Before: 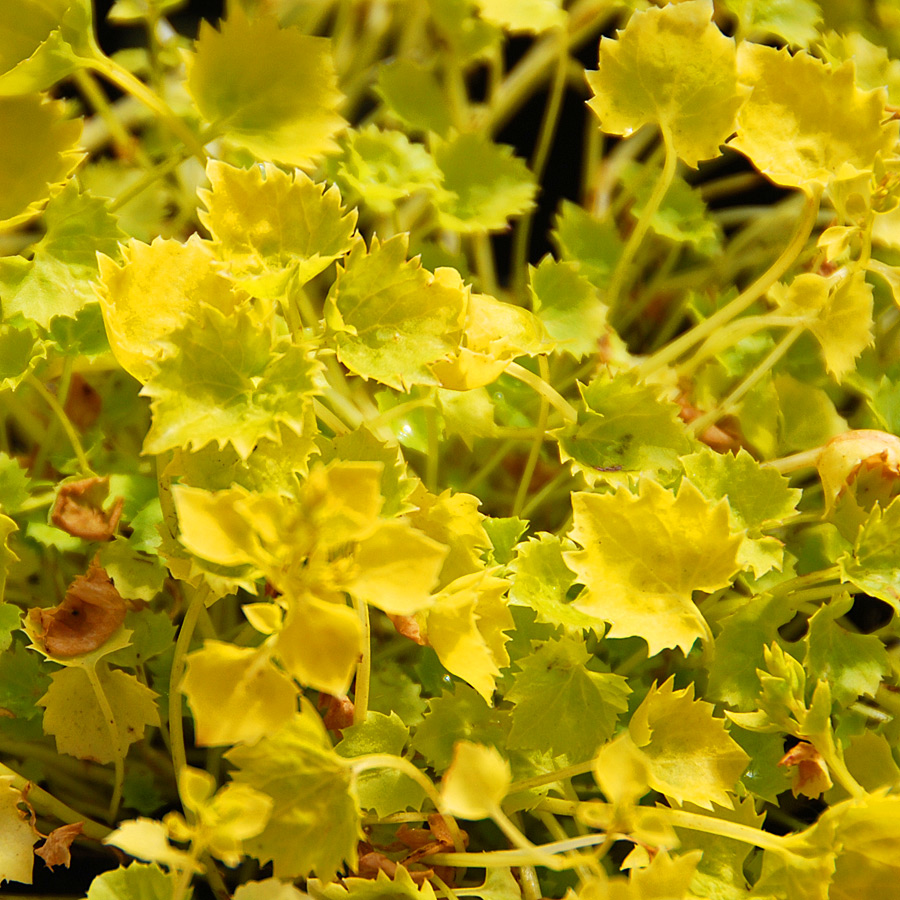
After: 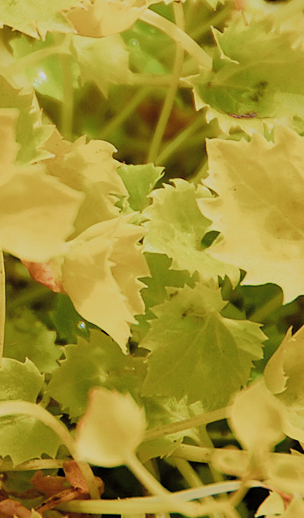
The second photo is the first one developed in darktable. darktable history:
crop: left 40.607%, top 39.298%, right 25.582%, bottom 3.091%
tone equalizer: edges refinement/feathering 500, mask exposure compensation -1.57 EV, preserve details no
filmic rgb: black relative exposure -7.3 EV, white relative exposure 5.09 EV, hardness 3.19, color science v4 (2020), contrast in shadows soft, contrast in highlights soft
